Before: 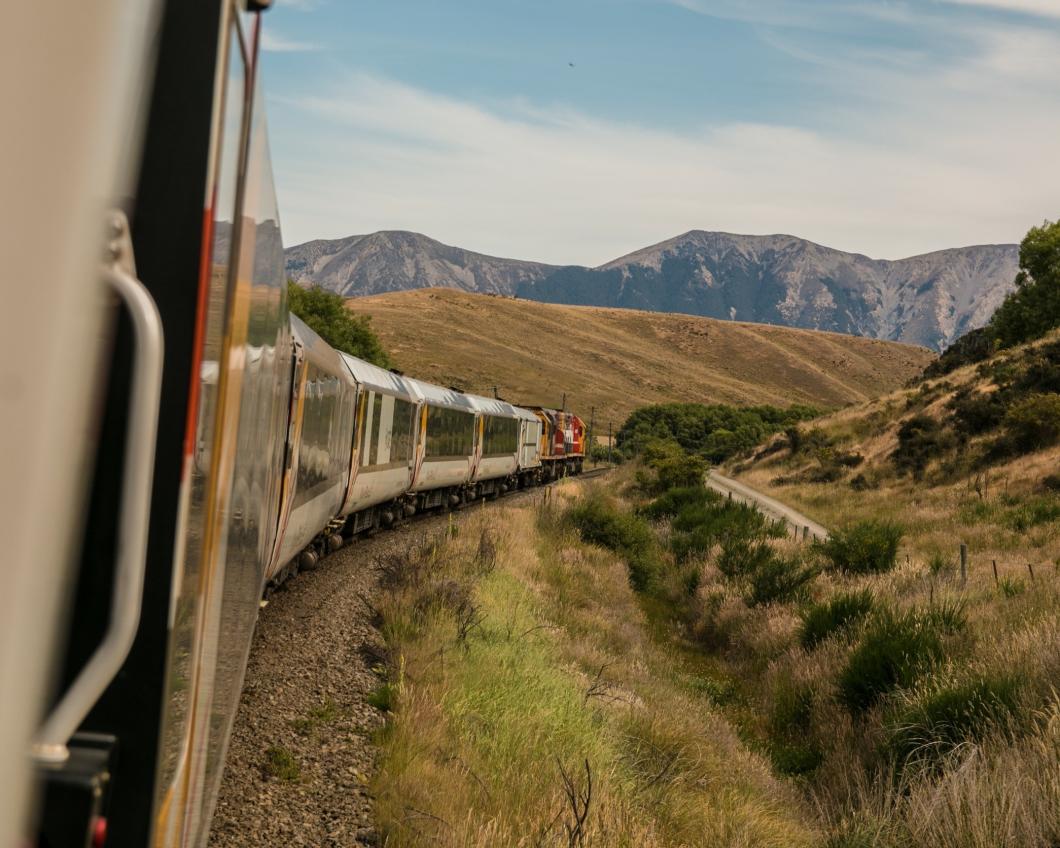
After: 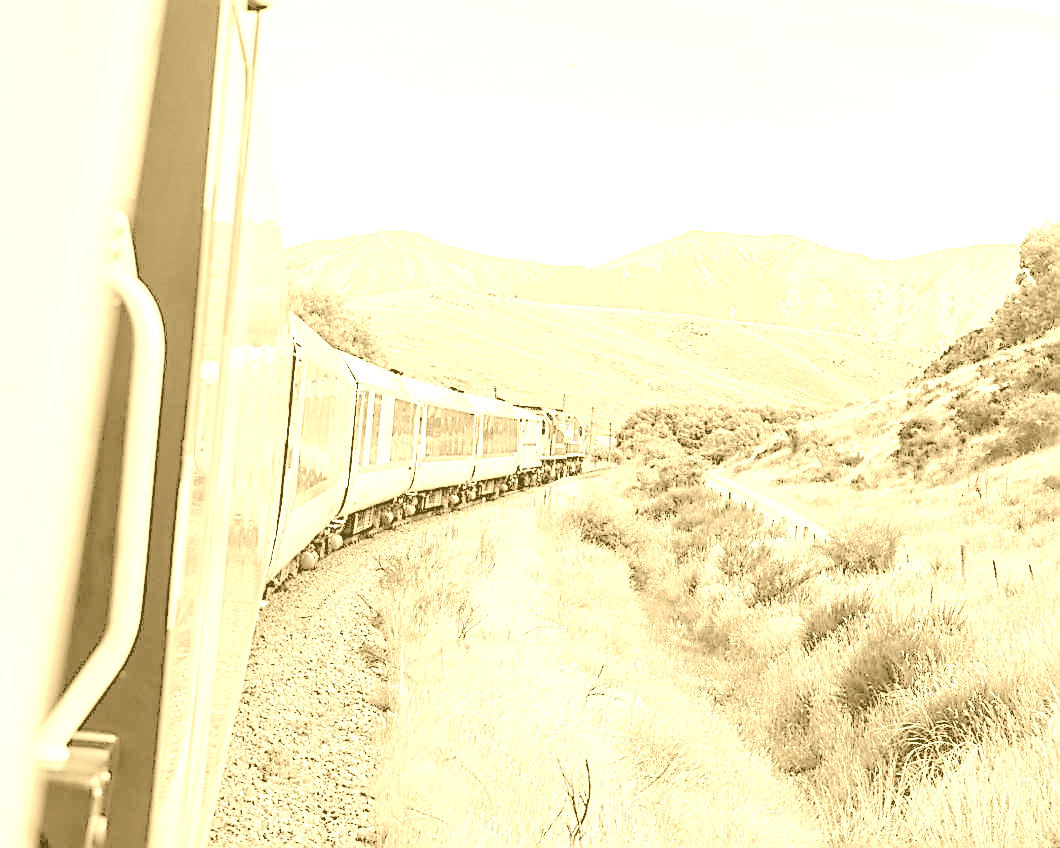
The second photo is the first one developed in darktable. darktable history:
sharpen: amount 0.901
color zones: curves: ch0 [(0.068, 0.464) (0.25, 0.5) (0.48, 0.508) (0.75, 0.536) (0.886, 0.476) (0.967, 0.456)]; ch1 [(0.066, 0.456) (0.25, 0.5) (0.616, 0.508) (0.746, 0.56) (0.934, 0.444)]
contrast brightness saturation: brightness 1
white balance: red 0.967, blue 1.049
colorize: hue 36°, source mix 100%
